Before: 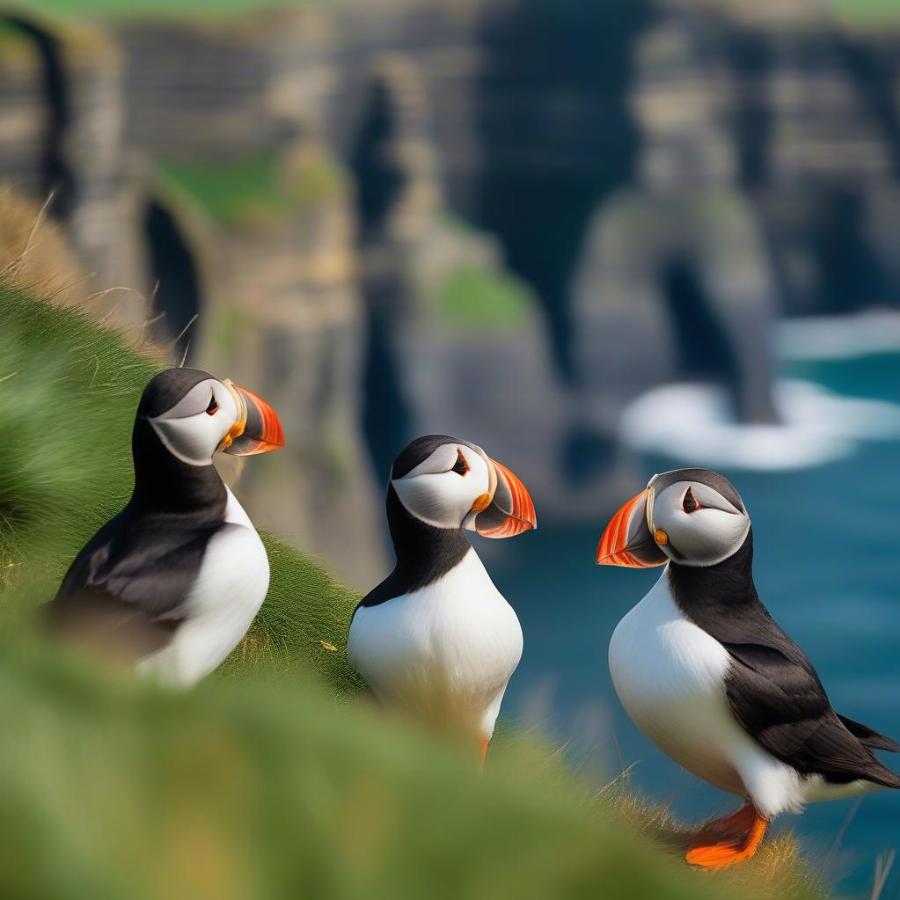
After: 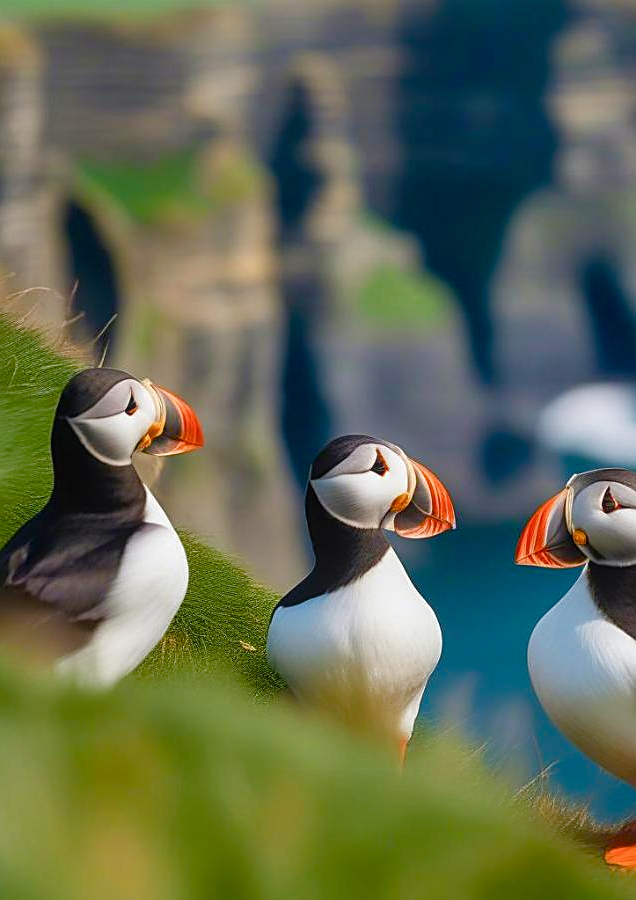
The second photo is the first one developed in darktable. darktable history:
sharpen: on, module defaults
exposure: exposure 0.126 EV, compensate exposure bias true, compensate highlight preservation false
local contrast: detail 109%
crop and rotate: left 9.047%, right 20.218%
color balance rgb: perceptual saturation grading › global saturation 20%, perceptual saturation grading › highlights -49.904%, perceptual saturation grading › shadows 24.083%, global vibrance 33.393%
